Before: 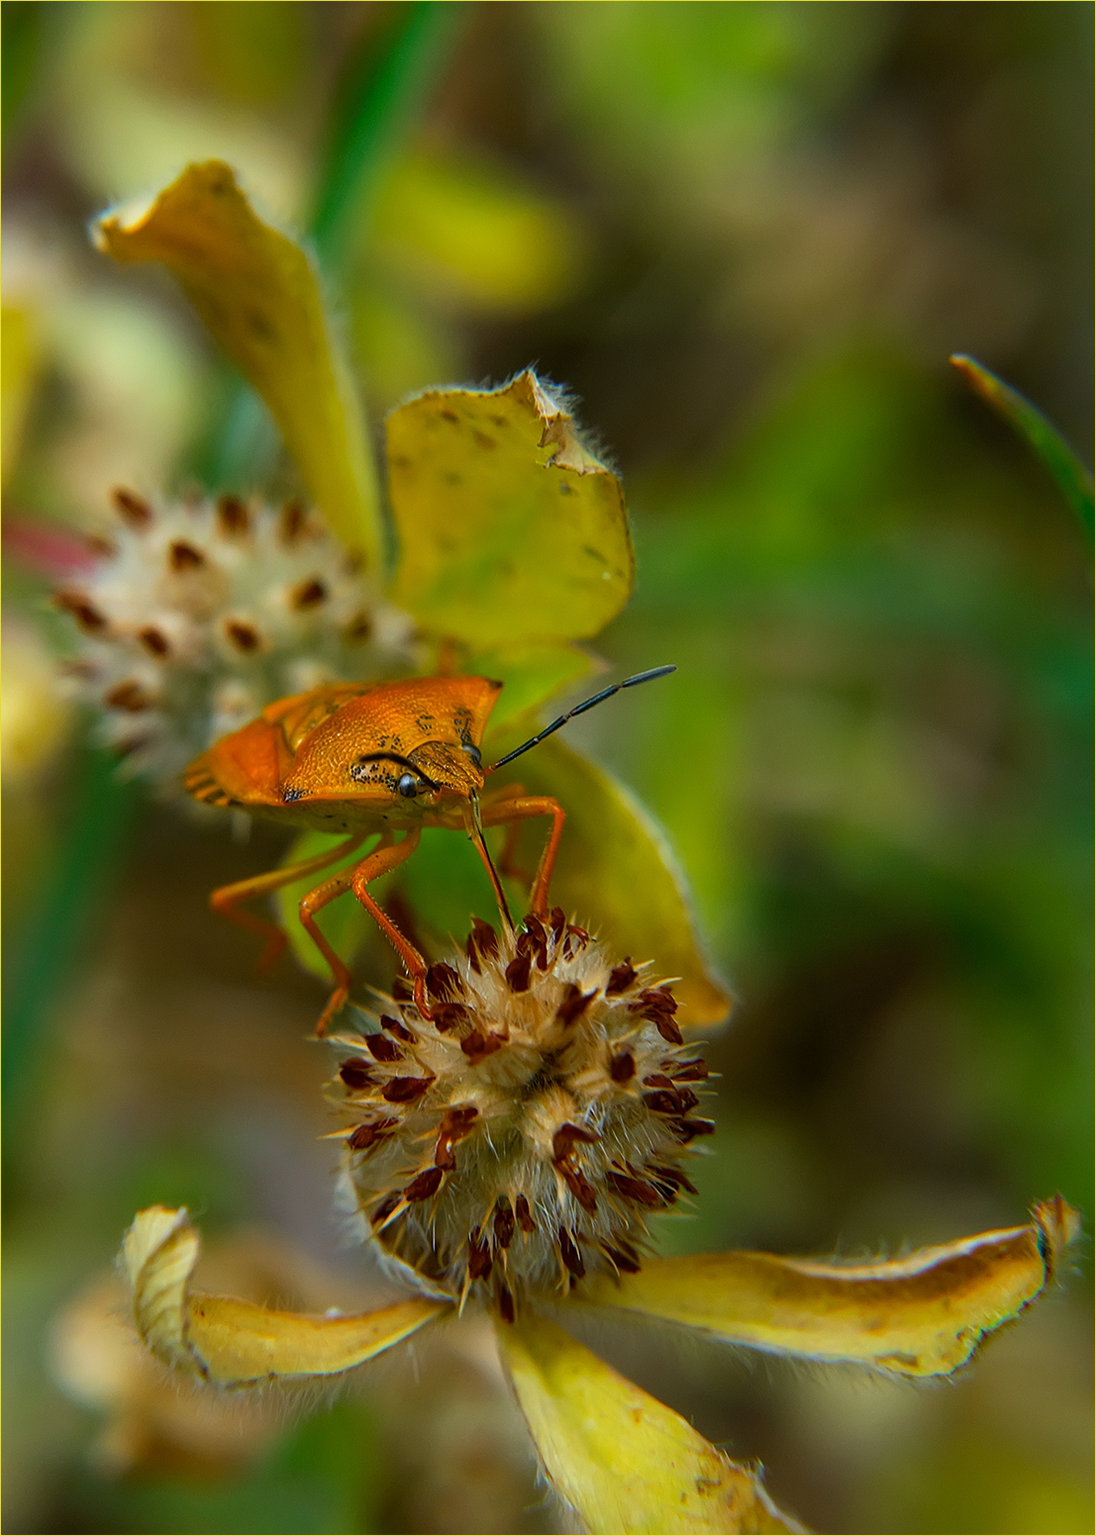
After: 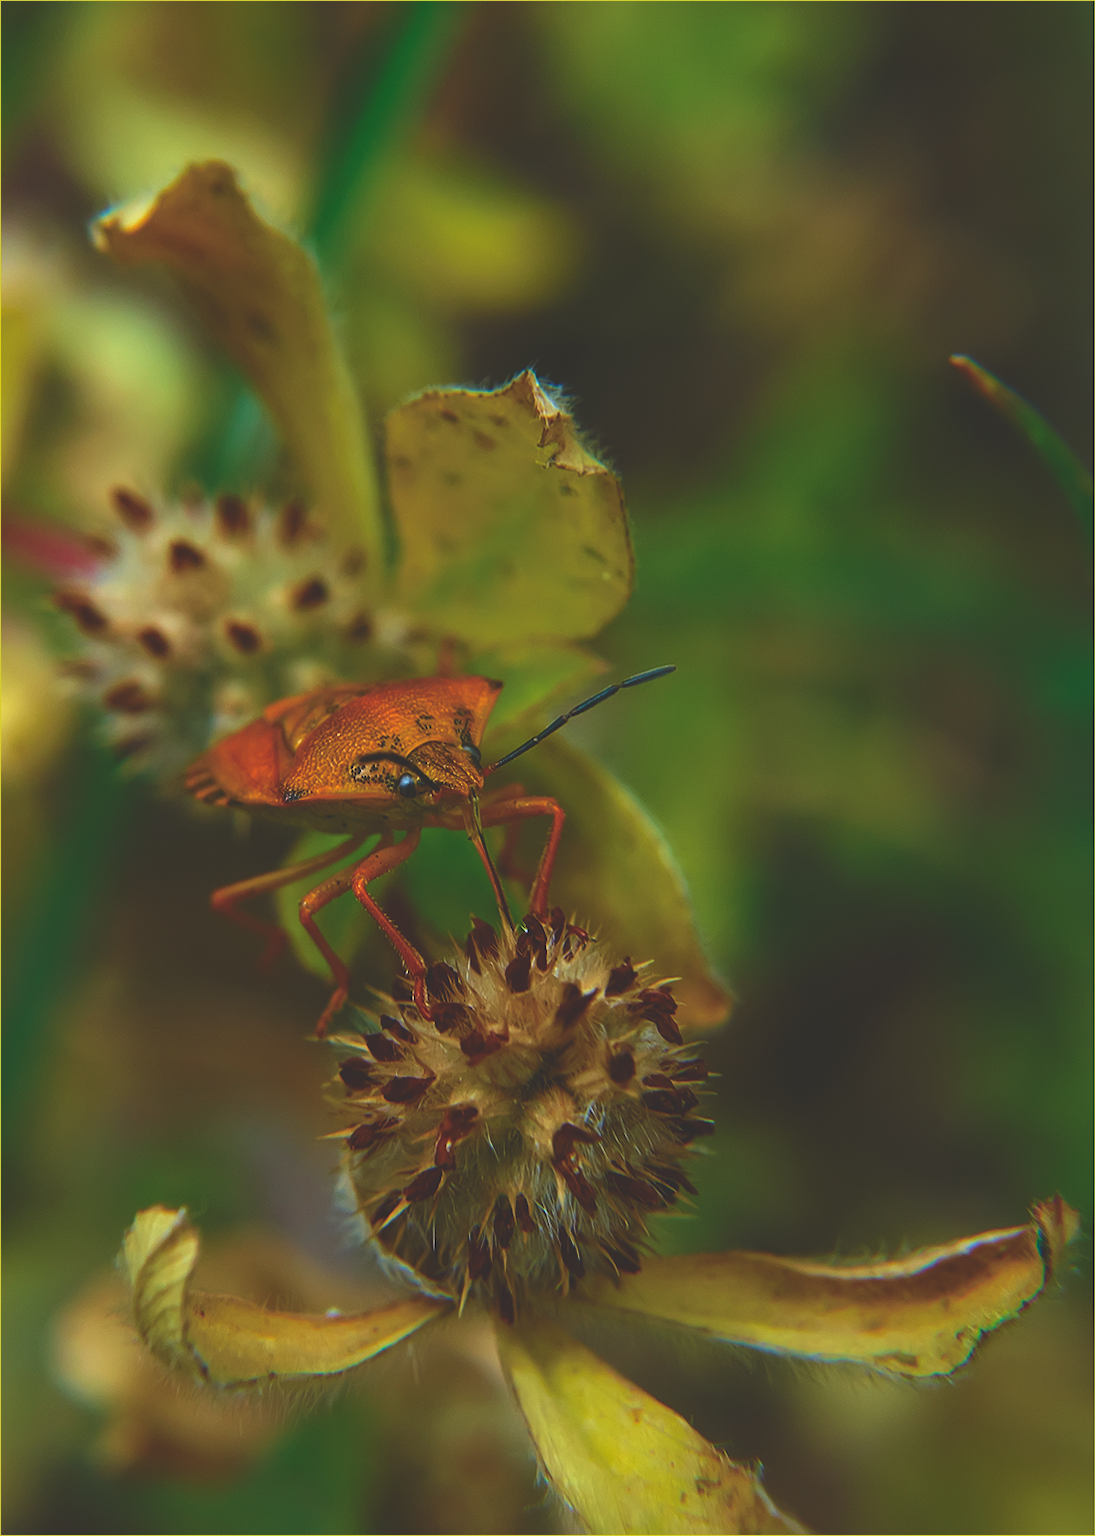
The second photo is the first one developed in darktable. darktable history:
velvia: strength 50%
rgb curve: curves: ch0 [(0, 0.186) (0.314, 0.284) (0.775, 0.708) (1, 1)], compensate middle gray true, preserve colors none
